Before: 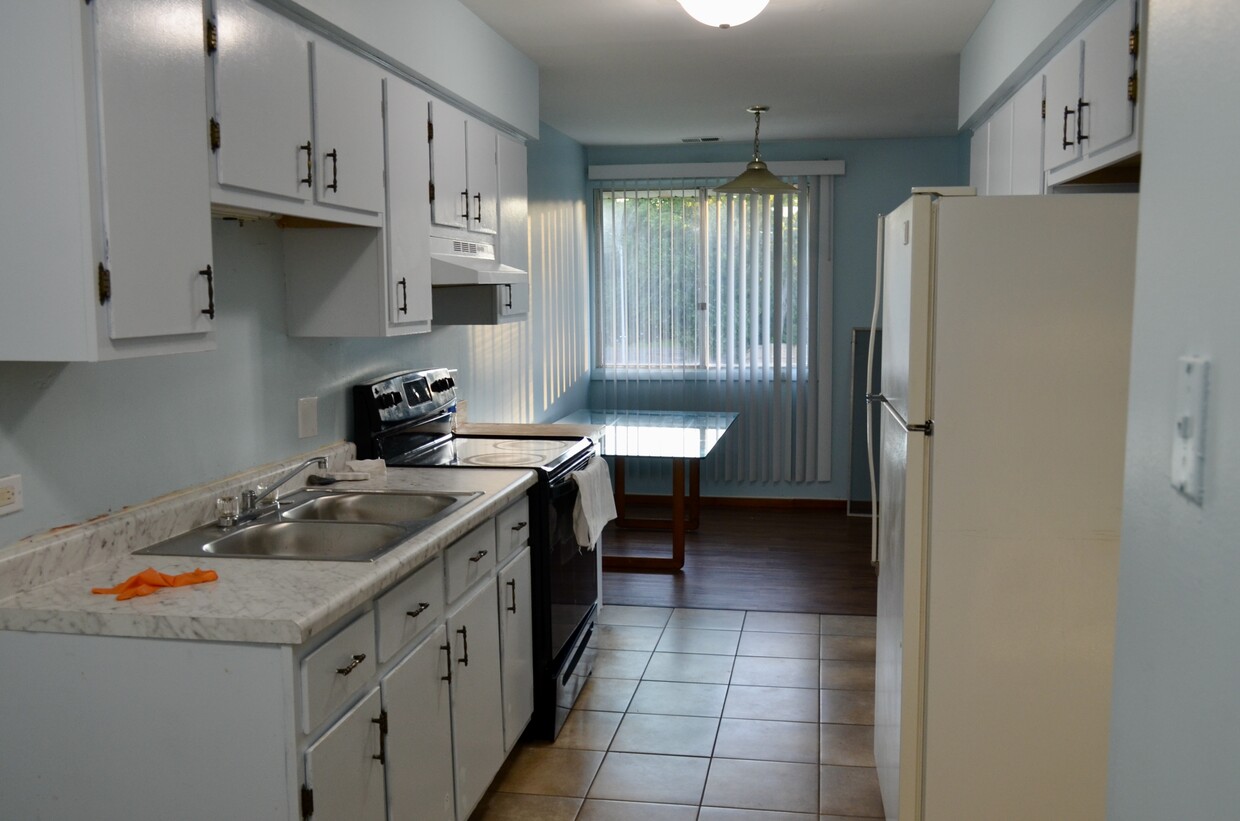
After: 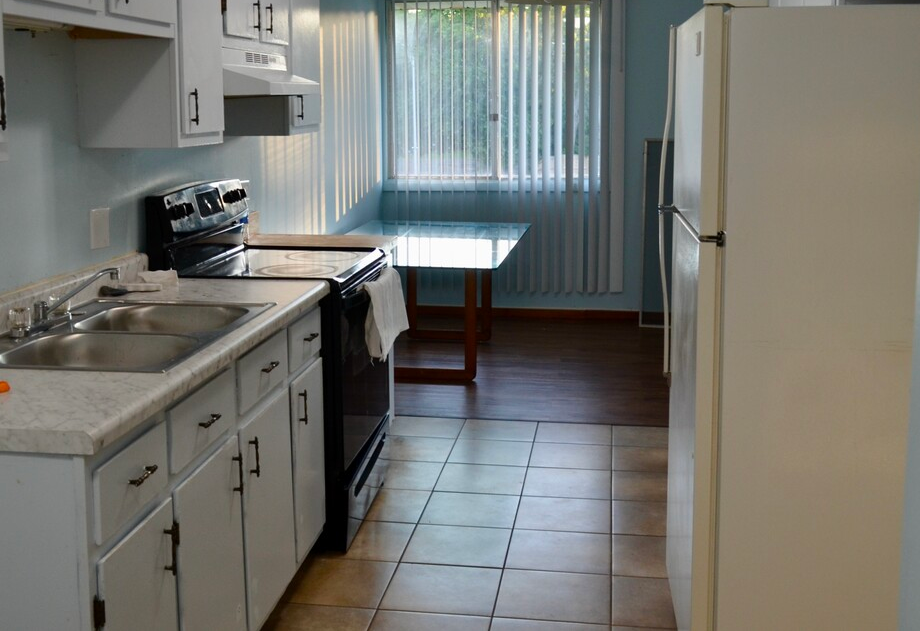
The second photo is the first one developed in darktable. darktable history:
crop: left 16.827%, top 23.08%, right 8.966%
